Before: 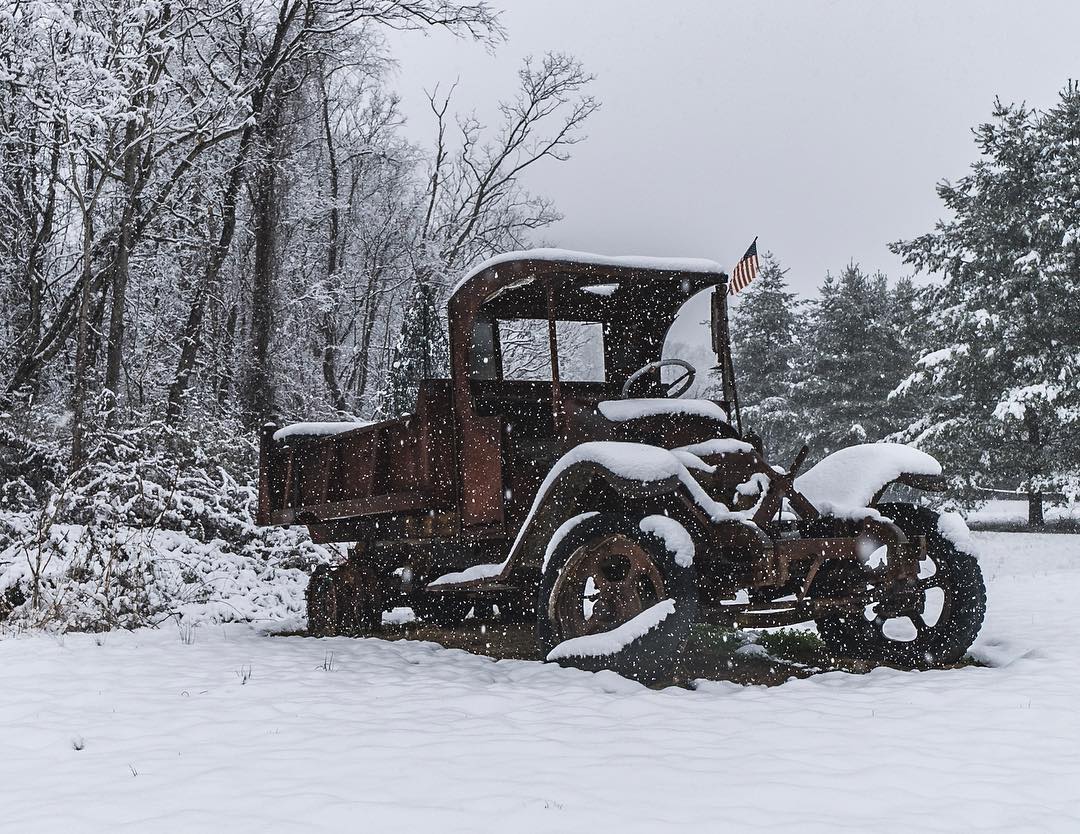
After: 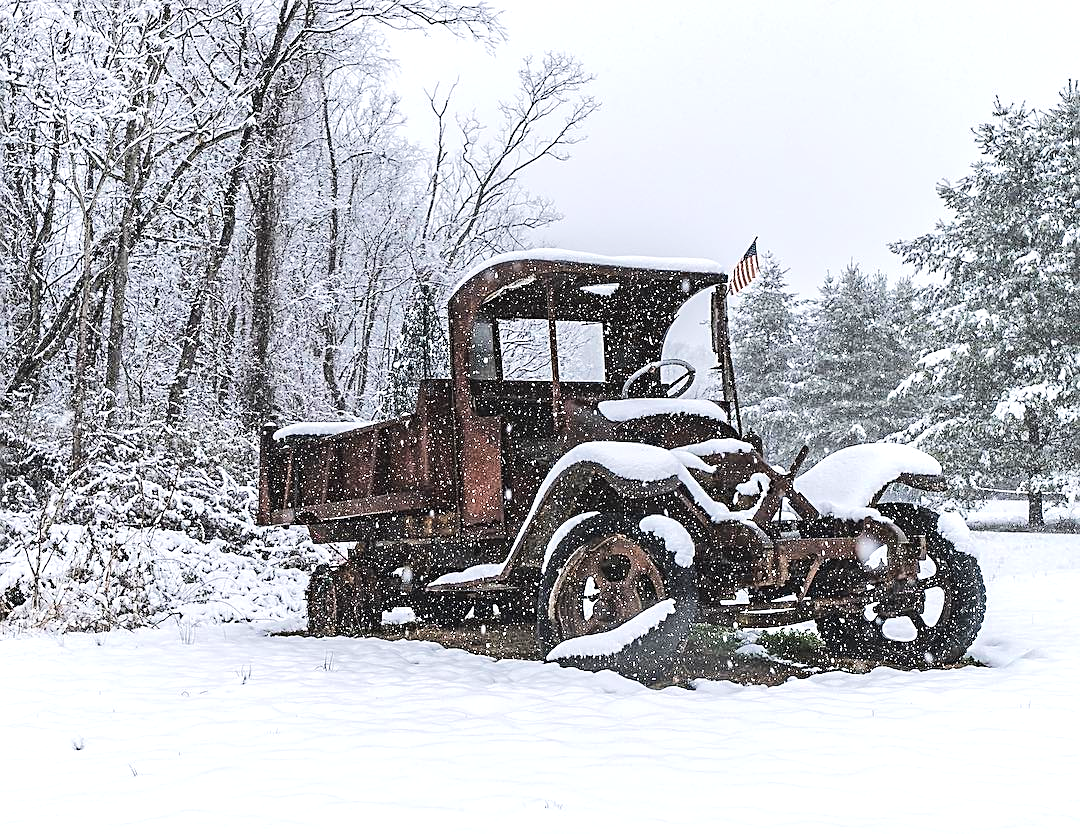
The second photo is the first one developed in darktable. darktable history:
exposure: exposure 0.469 EV, compensate highlight preservation false
tone equalizer: -7 EV 0.164 EV, -6 EV 0.589 EV, -5 EV 1.17 EV, -4 EV 1.36 EV, -3 EV 1.15 EV, -2 EV 0.6 EV, -1 EV 0.146 EV, edges refinement/feathering 500, mask exposure compensation -1.57 EV, preserve details no
sharpen: on, module defaults
